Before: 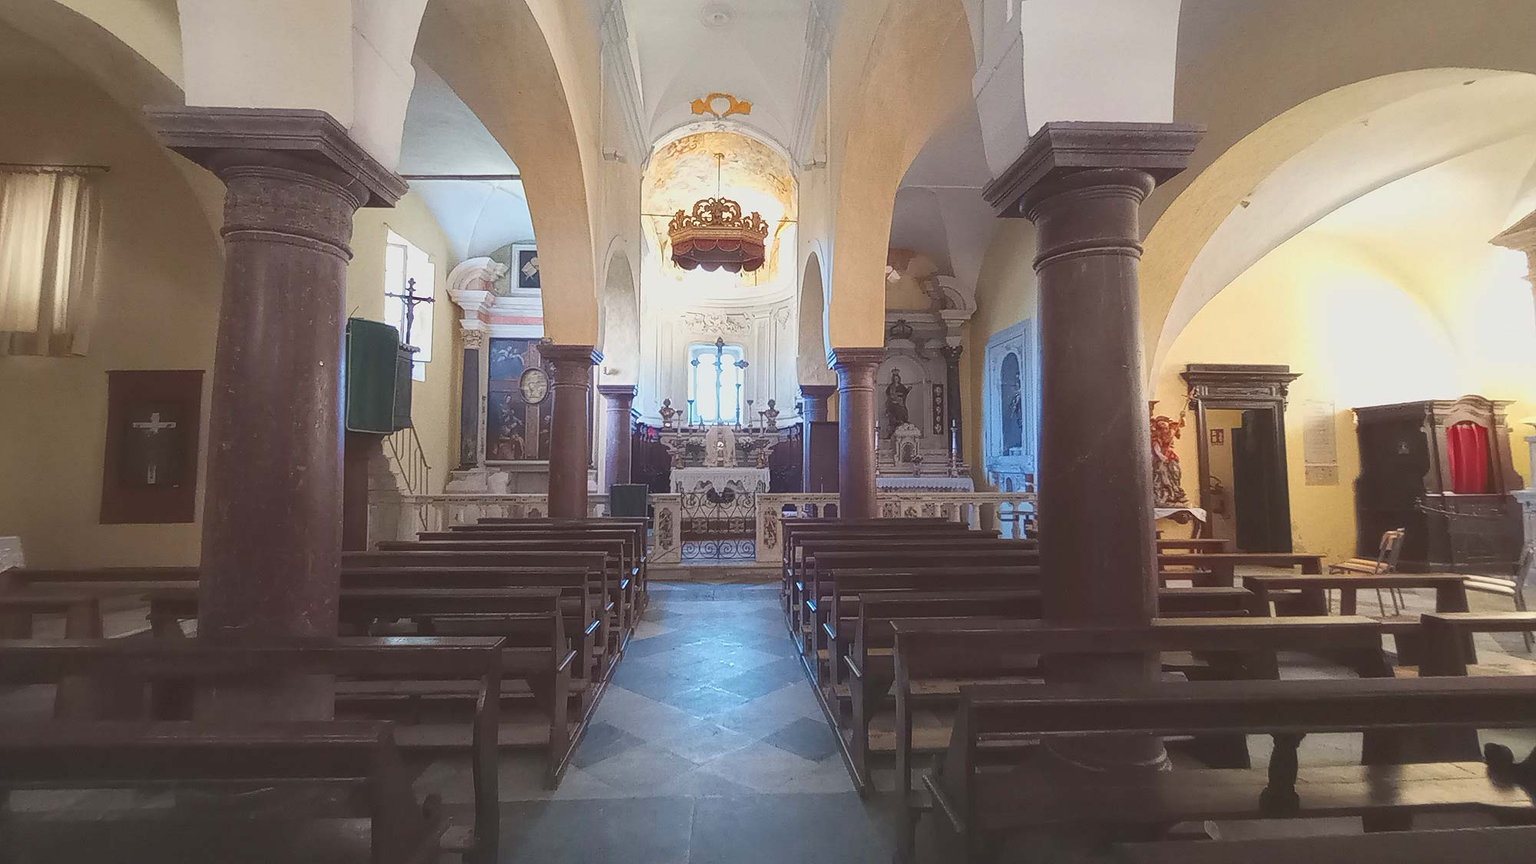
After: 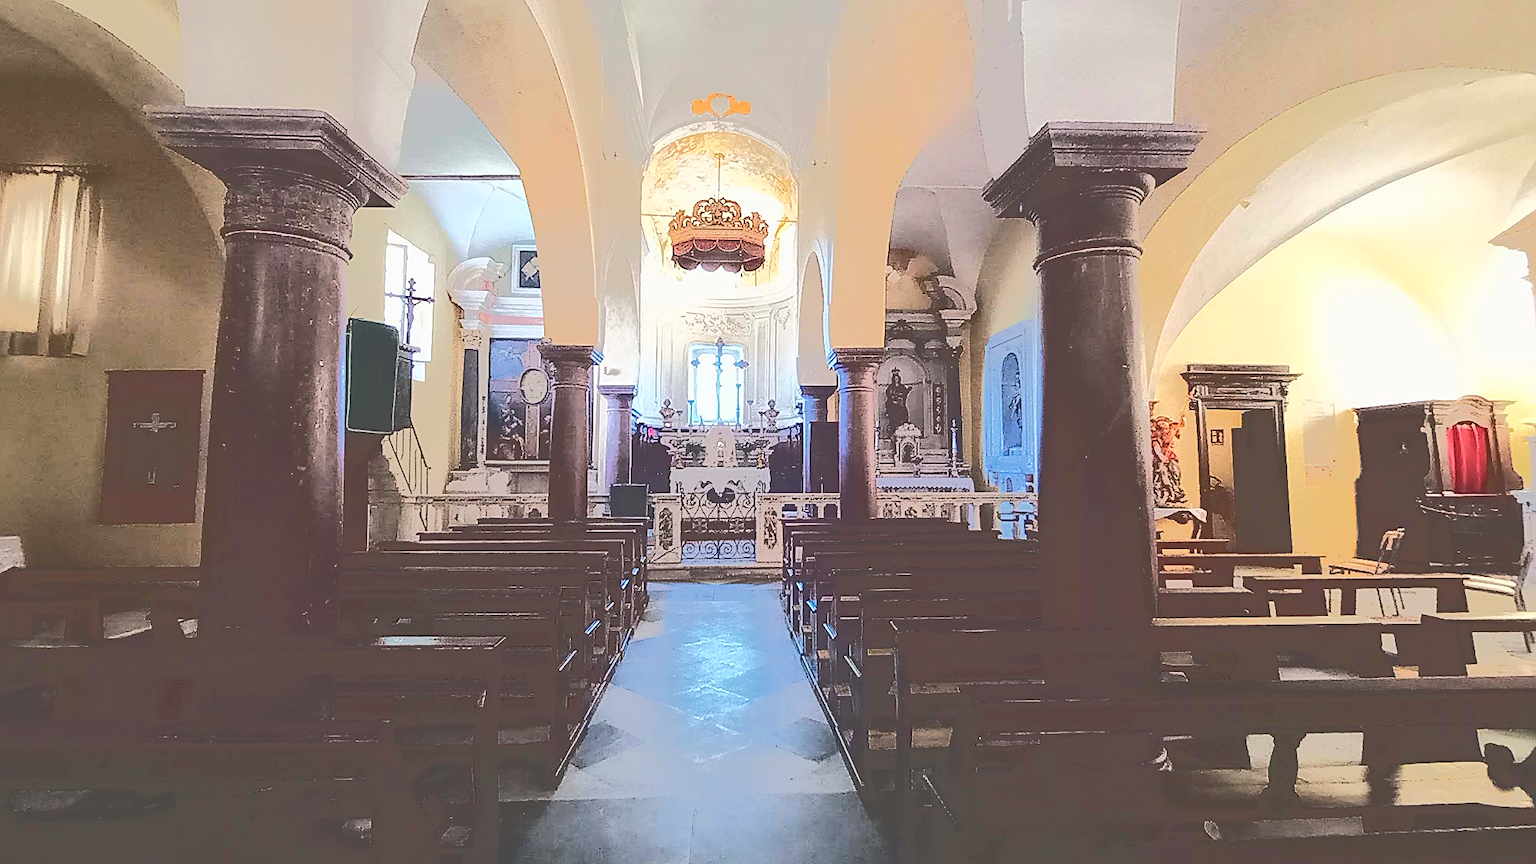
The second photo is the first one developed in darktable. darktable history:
tone equalizer: -7 EV -0.629 EV, -6 EV 1.04 EV, -5 EV -0.461 EV, -4 EV 0.437 EV, -3 EV 0.425 EV, -2 EV 0.167 EV, -1 EV -0.149 EV, +0 EV -0.365 EV, edges refinement/feathering 500, mask exposure compensation -1.57 EV, preserve details no
sharpen: on, module defaults
exposure: exposure 0.124 EV, compensate exposure bias true, compensate highlight preservation false
base curve: curves: ch0 [(0, 0) (0.688, 0.865) (1, 1)]
